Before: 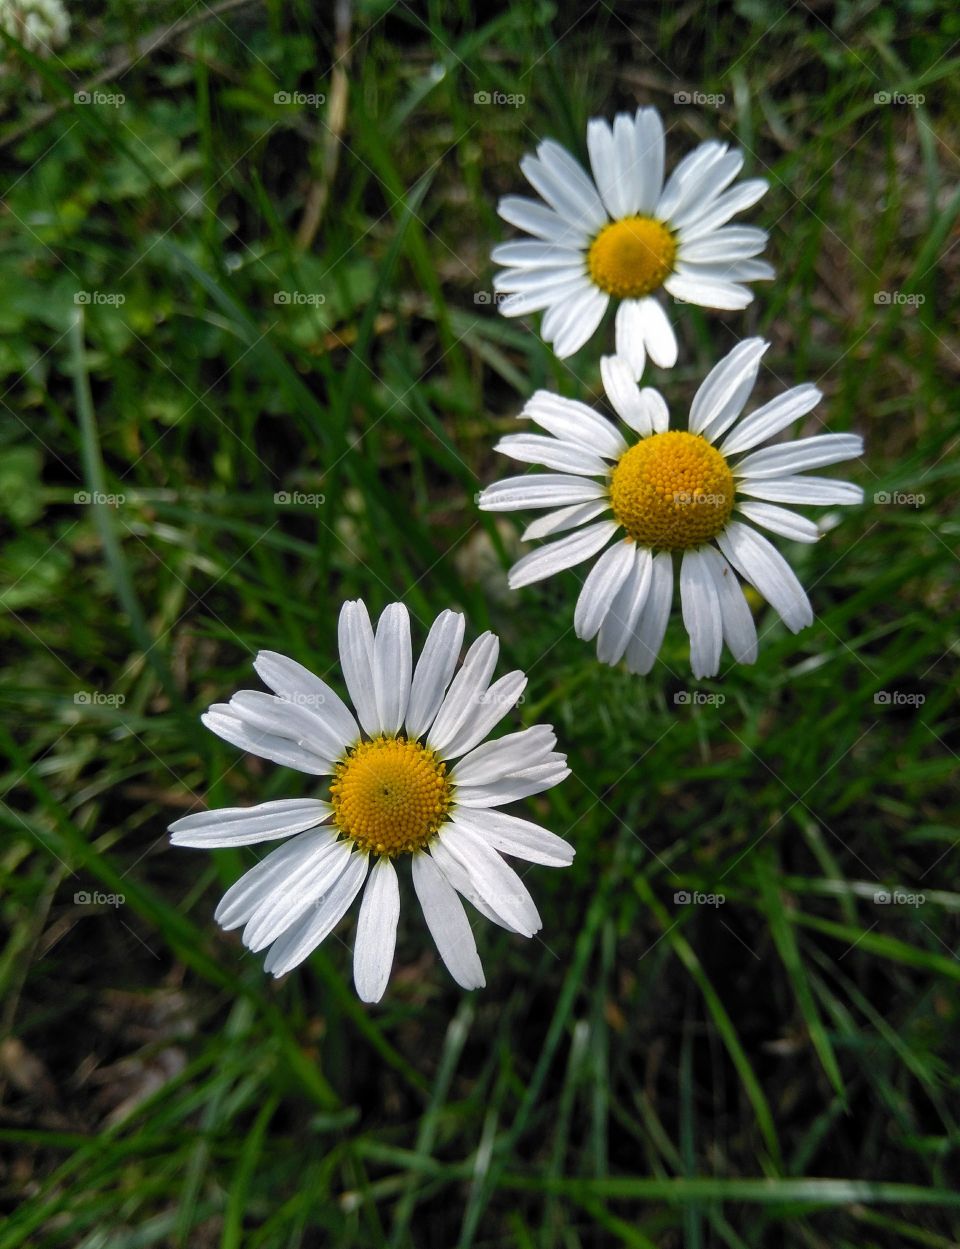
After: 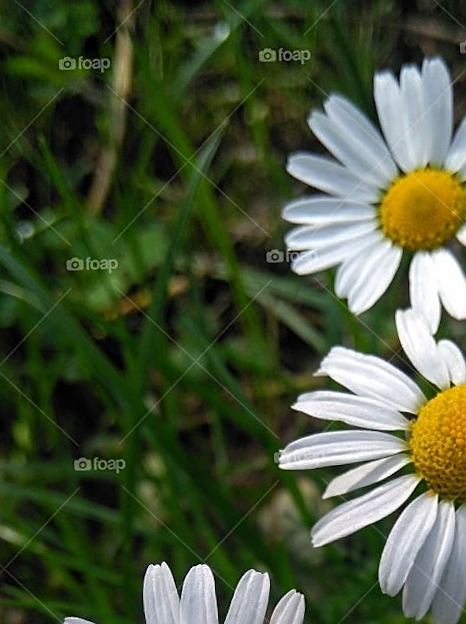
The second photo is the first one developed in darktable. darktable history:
crop: left 19.556%, right 30.401%, bottom 46.458%
rotate and perspective: rotation -2.12°, lens shift (vertical) 0.009, lens shift (horizontal) -0.008, automatic cropping original format, crop left 0.036, crop right 0.964, crop top 0.05, crop bottom 0.959
sharpen: on, module defaults
